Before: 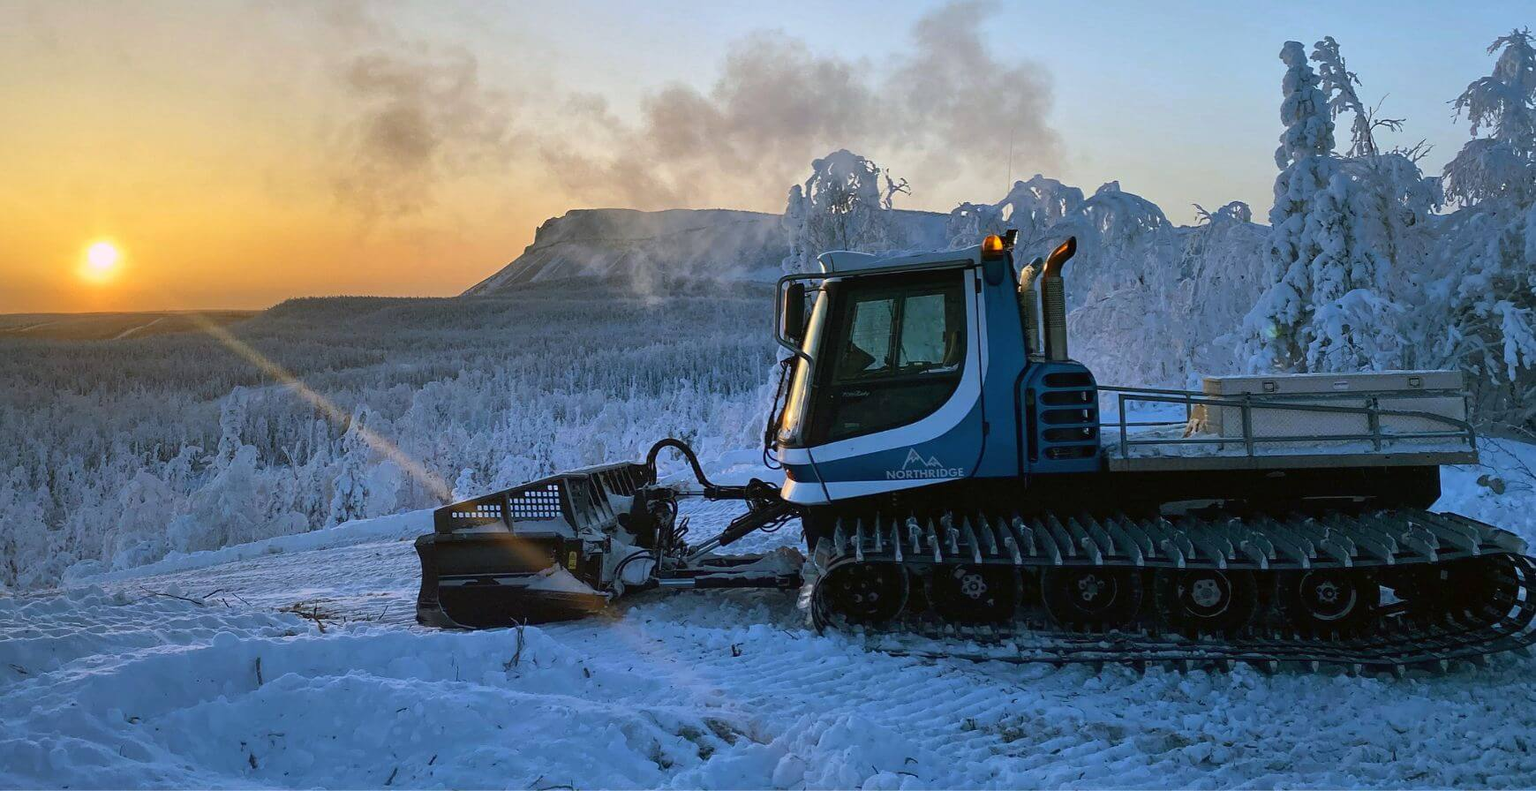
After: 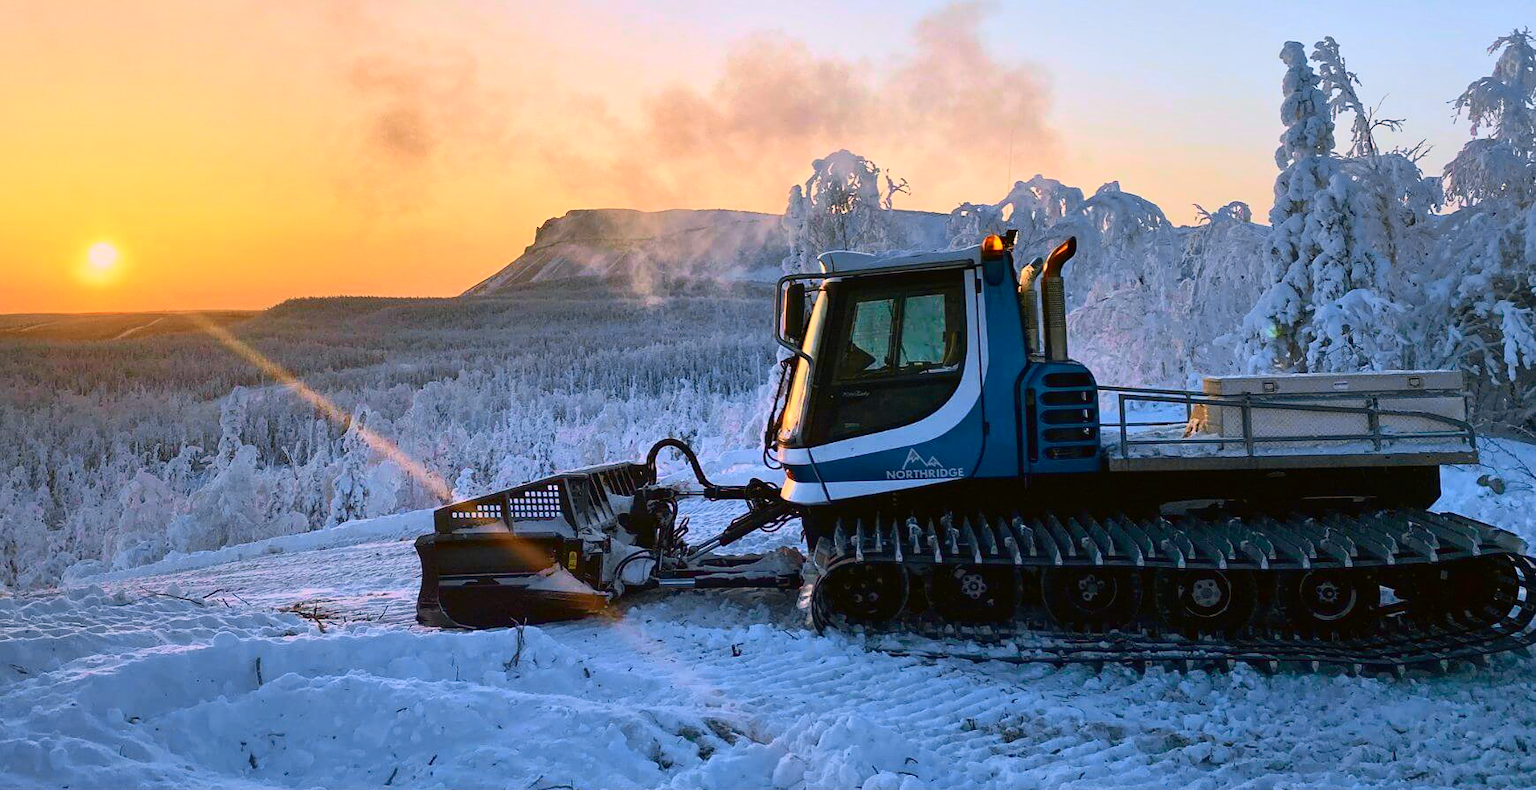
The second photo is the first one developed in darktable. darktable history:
tone curve: curves: ch0 [(0, 0) (0.091, 0.075) (0.389, 0.441) (0.696, 0.808) (0.844, 0.908) (0.909, 0.942) (1, 0.973)]; ch1 [(0, 0) (0.437, 0.404) (0.48, 0.486) (0.5, 0.5) (0.529, 0.556) (0.58, 0.606) (0.616, 0.654) (1, 1)]; ch2 [(0, 0) (0.442, 0.415) (0.5, 0.5) (0.535, 0.567) (0.585, 0.632) (1, 1)], color space Lab, independent channels, preserve colors none
white balance: red 1.127, blue 0.943
